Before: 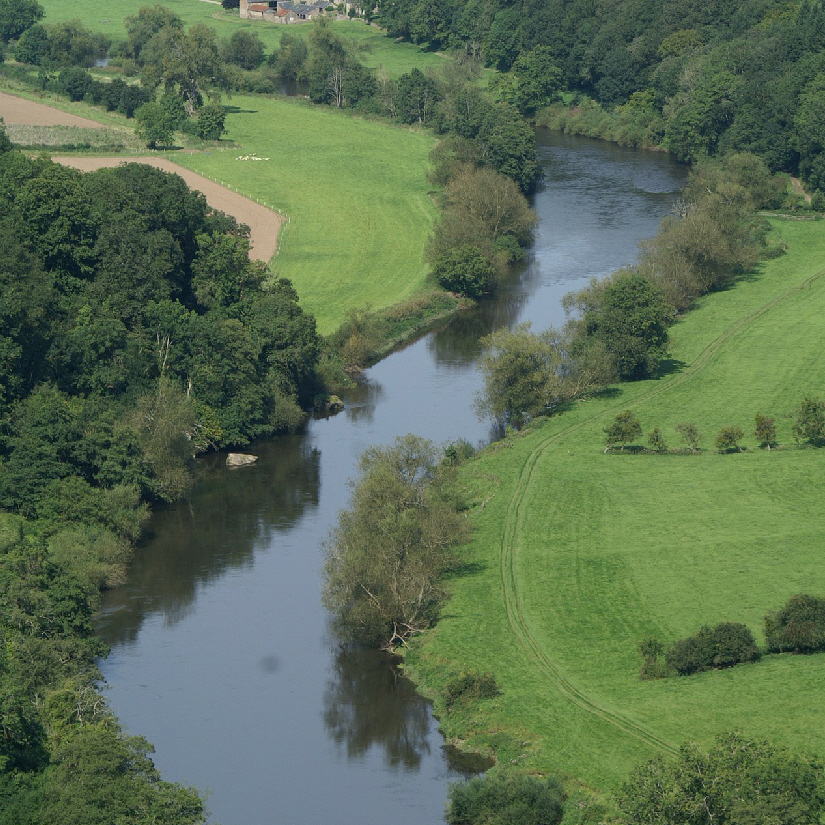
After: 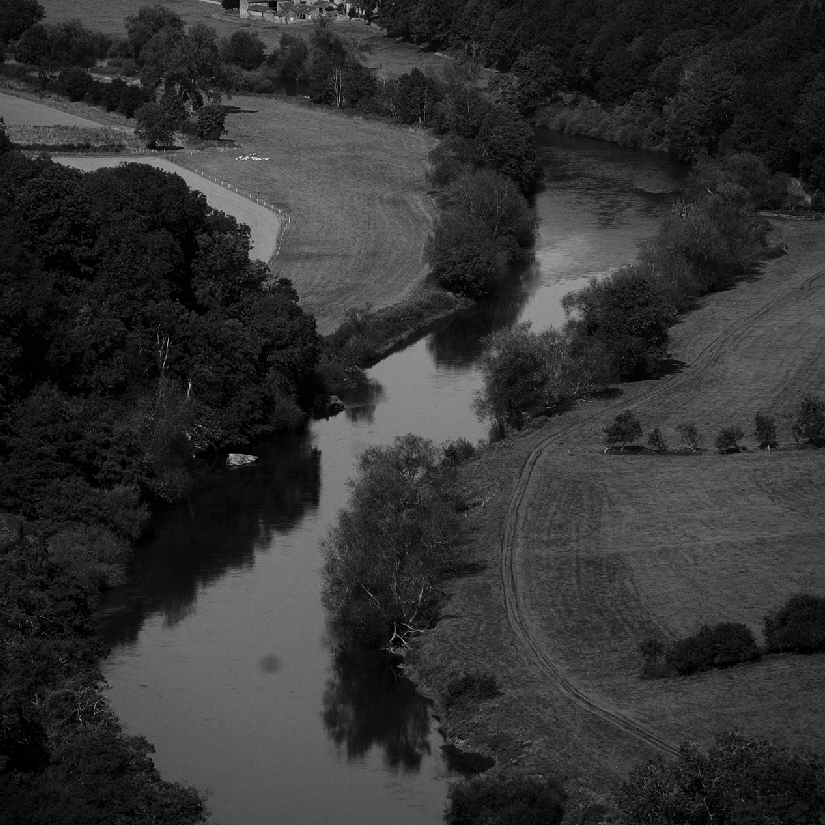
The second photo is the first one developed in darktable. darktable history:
color calibration: output gray [0.21, 0.42, 0.37, 0], illuminant same as pipeline (D50), adaptation XYZ, x 0.345, y 0.358, temperature 5022.82 K
contrast brightness saturation: contrast 0.333, brightness -0.075, saturation 0.168
exposure: black level correction 0.011, exposure -0.471 EV, compensate exposure bias true, compensate highlight preservation false
color balance rgb: shadows lift › hue 86.29°, perceptual saturation grading › global saturation 0.631%, perceptual saturation grading › highlights -25.387%, perceptual saturation grading › shadows 29.781%, global vibrance -24.985%
vignetting: fall-off radius 61.11%
